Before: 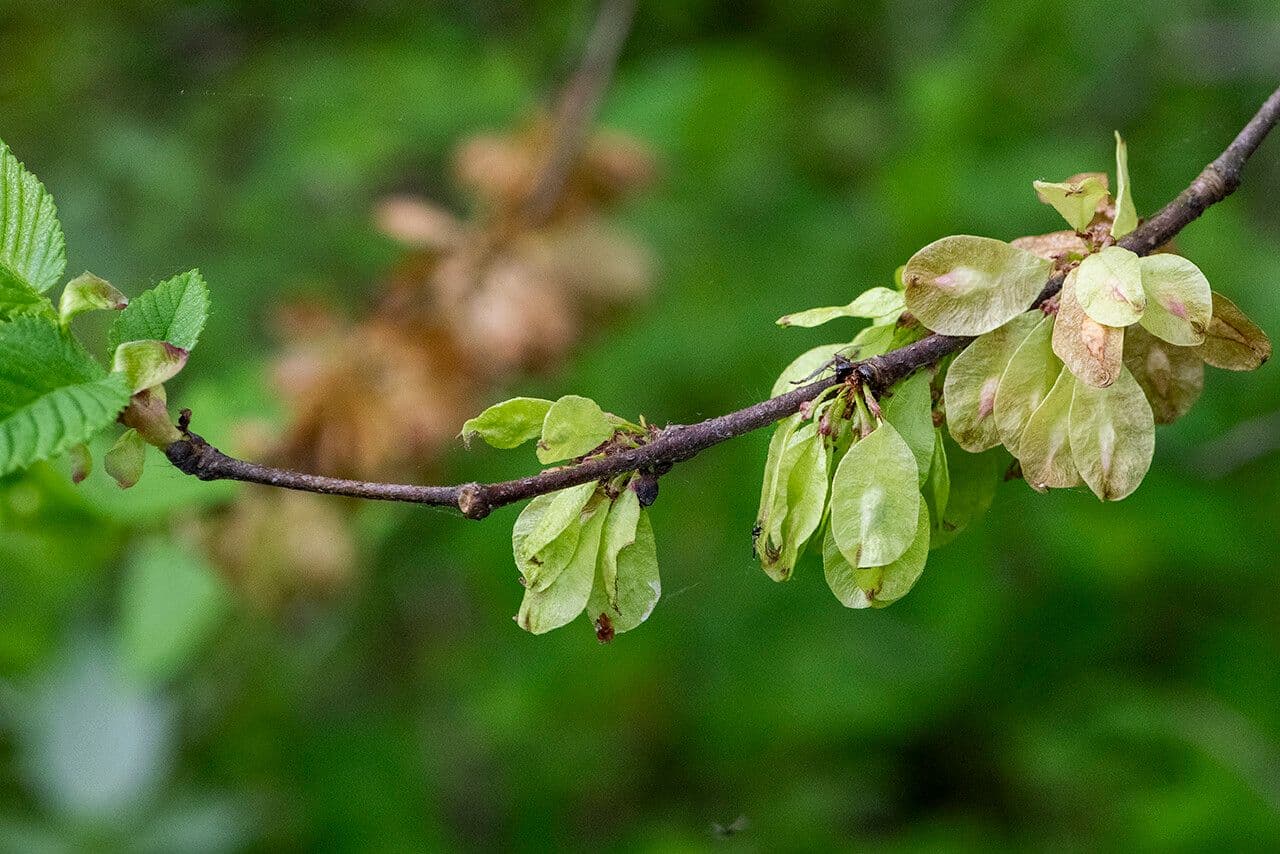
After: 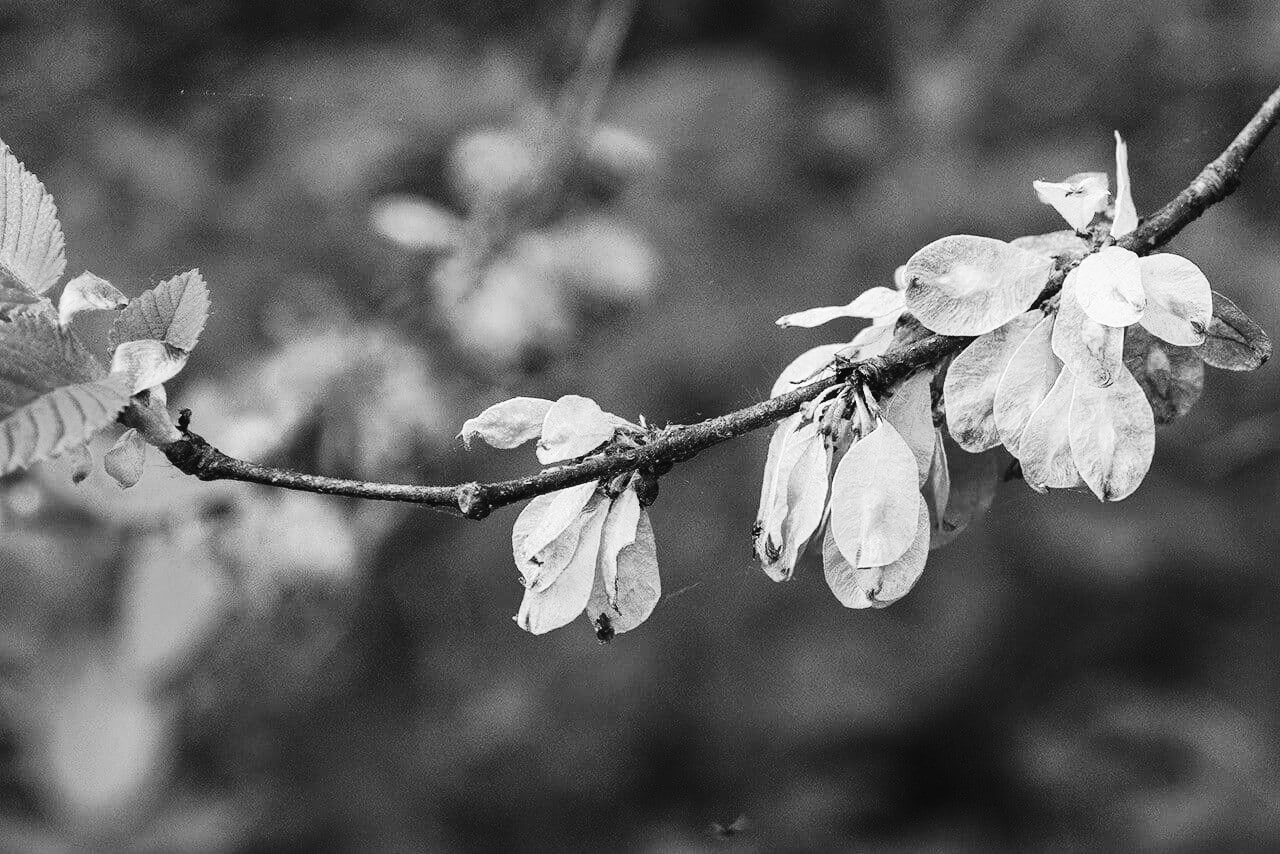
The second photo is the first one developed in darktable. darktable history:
tone curve: curves: ch0 [(0, 0.028) (0.138, 0.156) (0.468, 0.516) (0.754, 0.823) (1, 1)], color space Lab, linked channels, preserve colors none
color zones: curves: ch0 [(0.002, 0.593) (0.143, 0.417) (0.285, 0.541) (0.455, 0.289) (0.608, 0.327) (0.727, 0.283) (0.869, 0.571) (1, 0.603)]; ch1 [(0, 0) (0.143, 0) (0.286, 0) (0.429, 0) (0.571, 0) (0.714, 0) (0.857, 0)]
exposure: exposure -0.3 EV, compensate highlight preservation false
base curve: curves: ch0 [(0, 0) (0.036, 0.025) (0.121, 0.166) (0.206, 0.329) (0.605, 0.79) (1, 1)], preserve colors none
